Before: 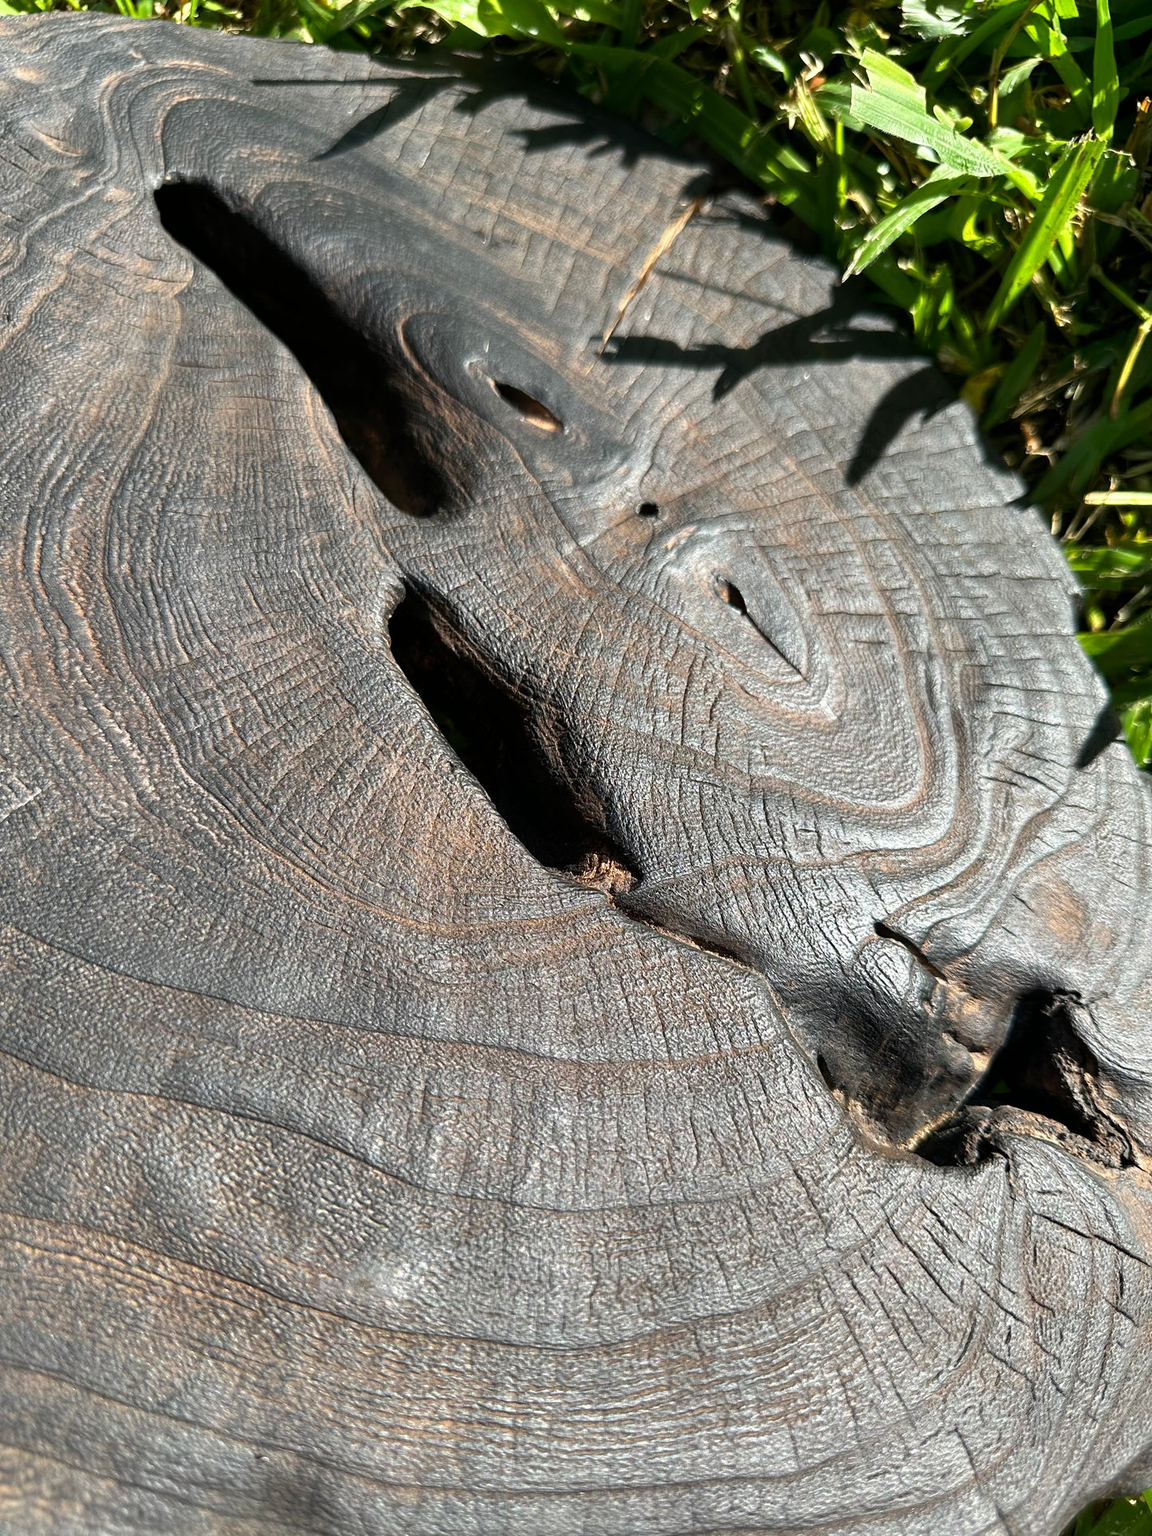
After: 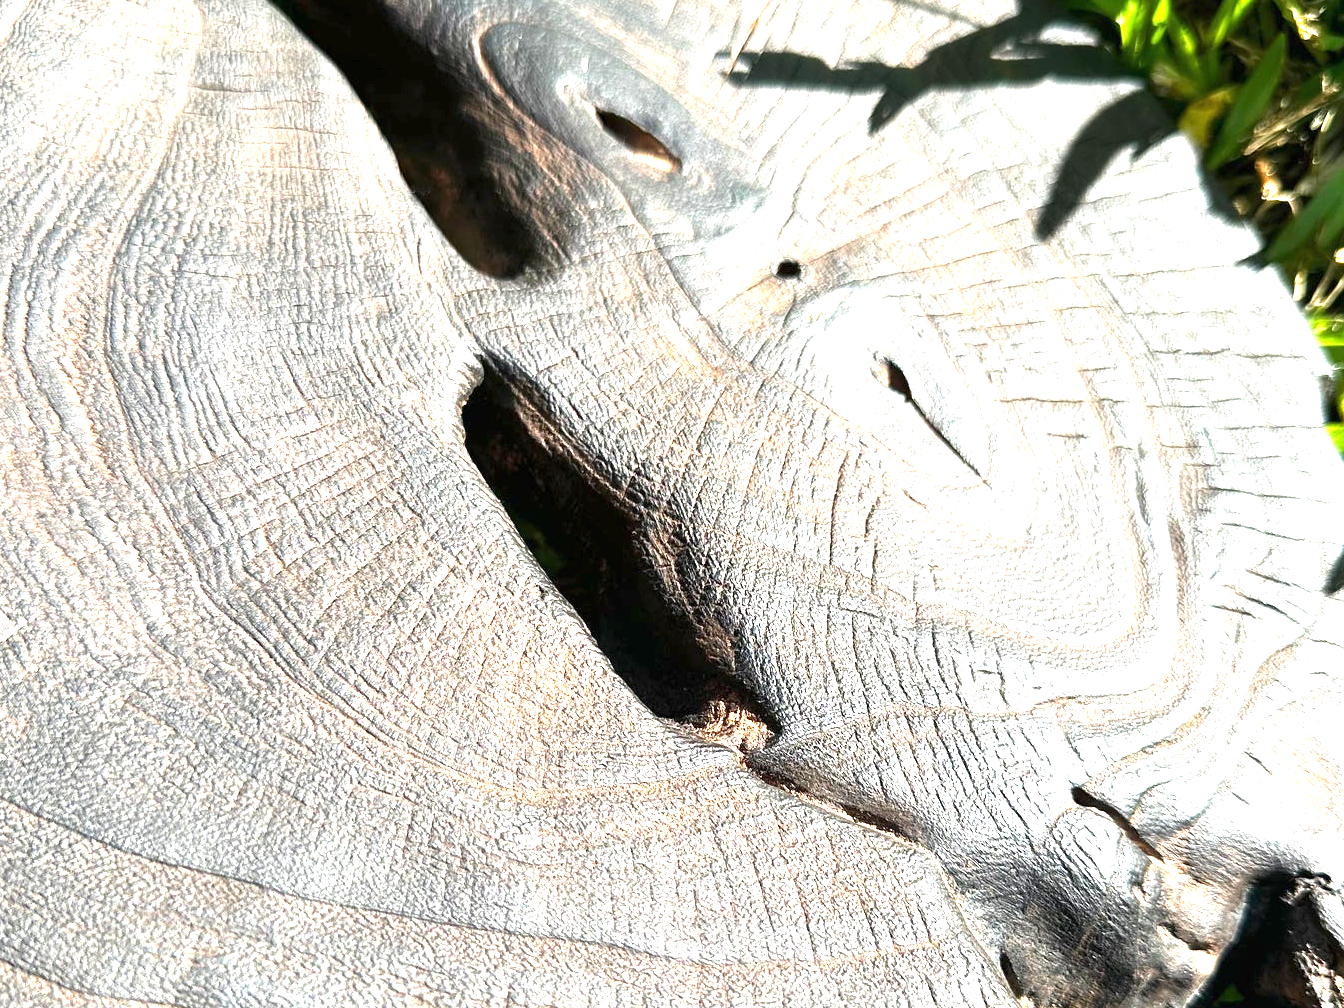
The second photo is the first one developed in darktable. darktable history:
crop: left 1.744%, top 19.225%, right 5.069%, bottom 28.357%
exposure: black level correction 0, exposure 1.9 EV, compensate highlight preservation false
